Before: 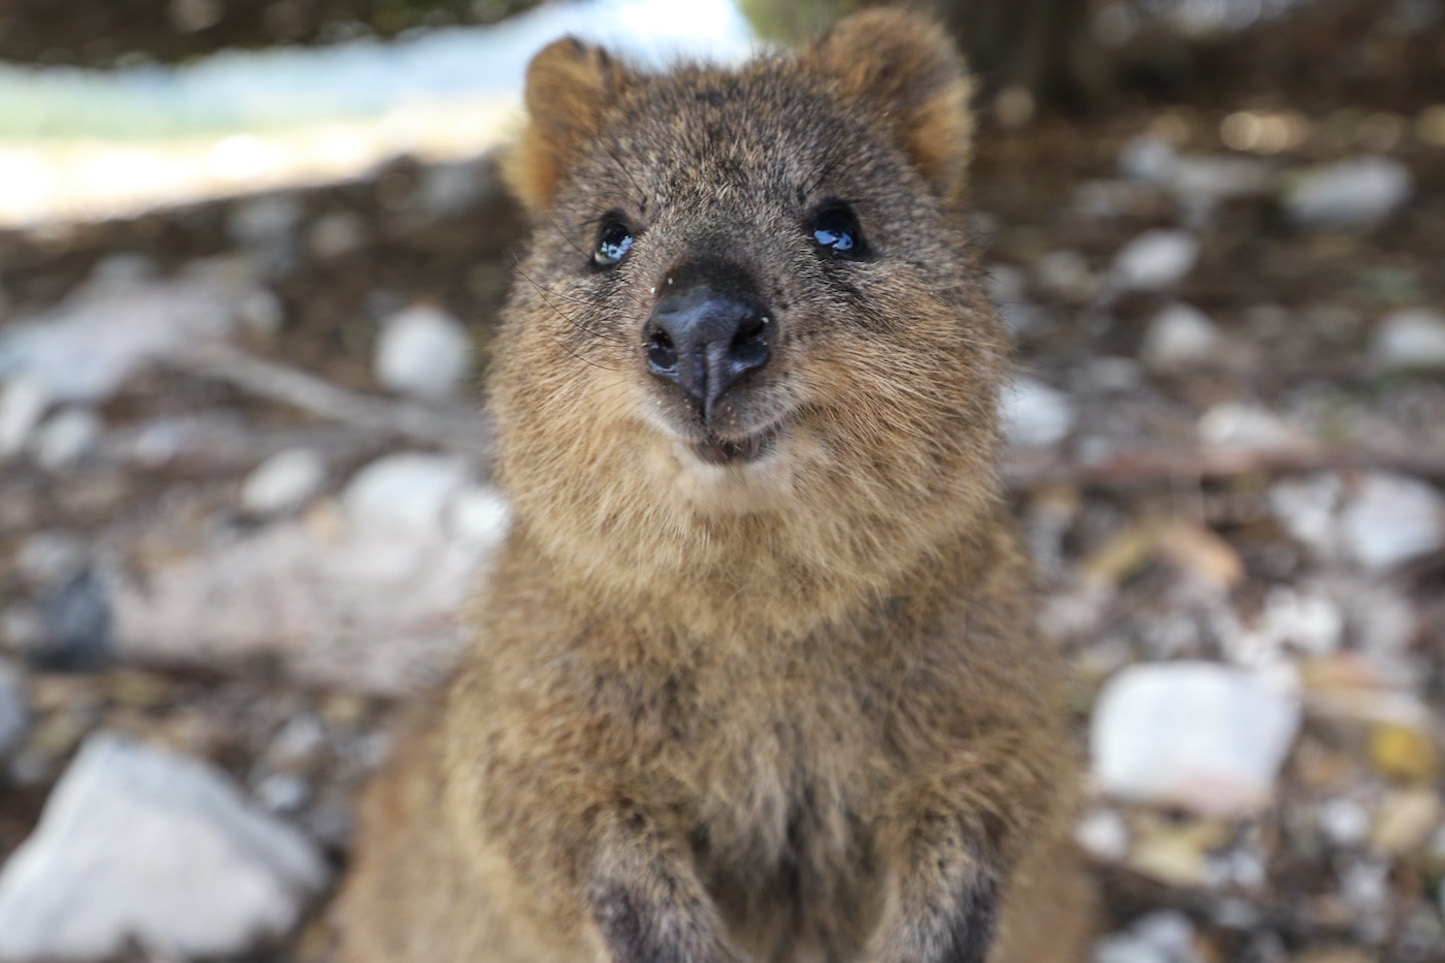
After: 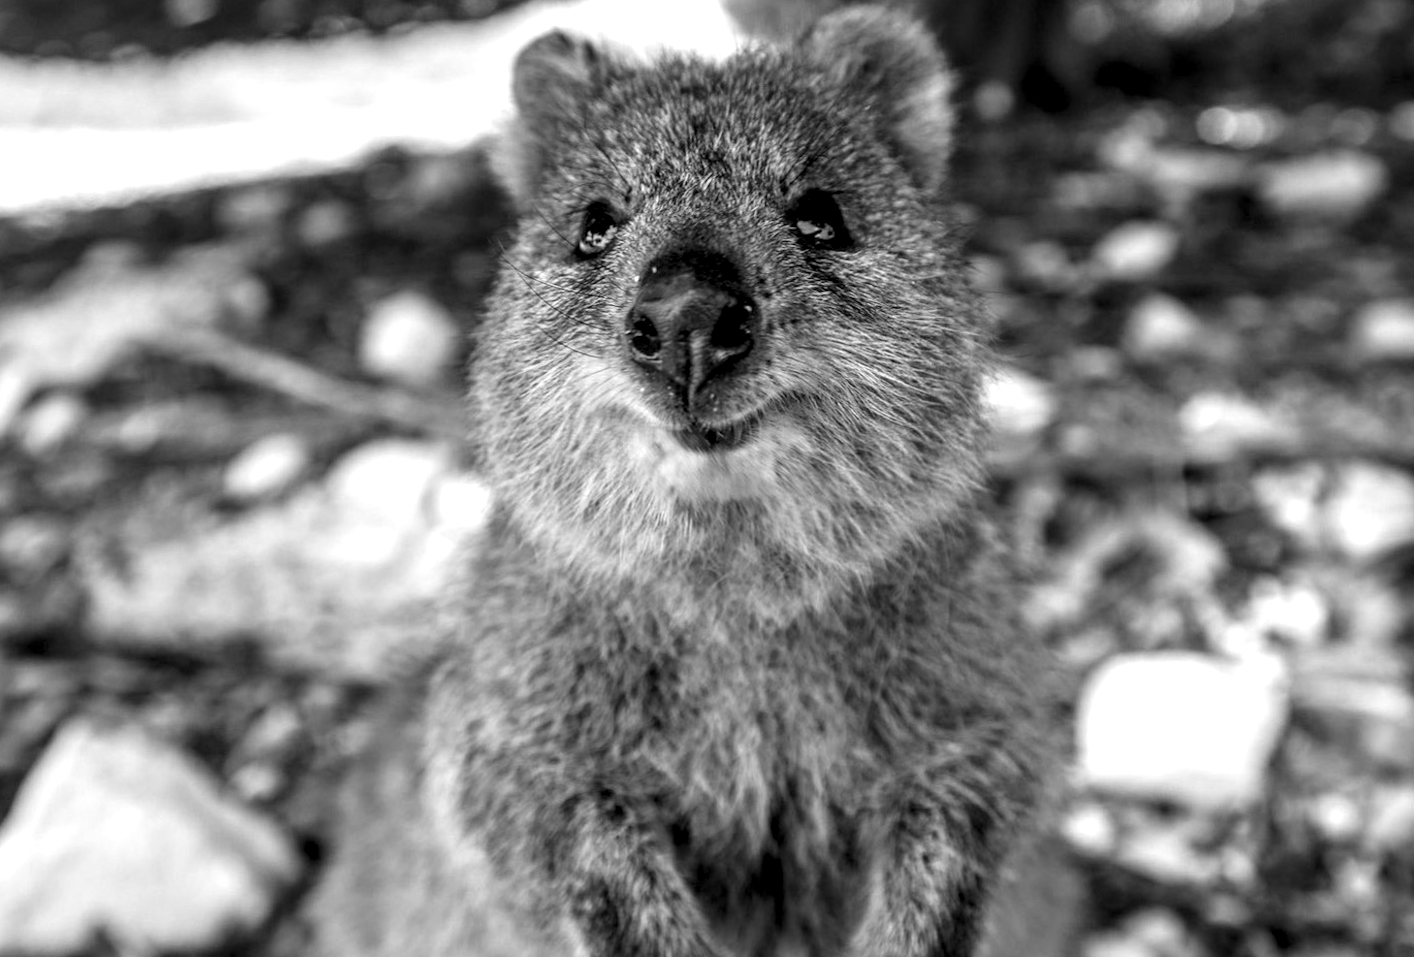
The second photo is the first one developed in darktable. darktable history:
tone equalizer: on, module defaults
local contrast: highlights 19%, detail 186%
monochrome: on, module defaults
rotate and perspective: rotation 0.226°, lens shift (vertical) -0.042, crop left 0.023, crop right 0.982, crop top 0.006, crop bottom 0.994
white balance: red 1.066, blue 1.119
